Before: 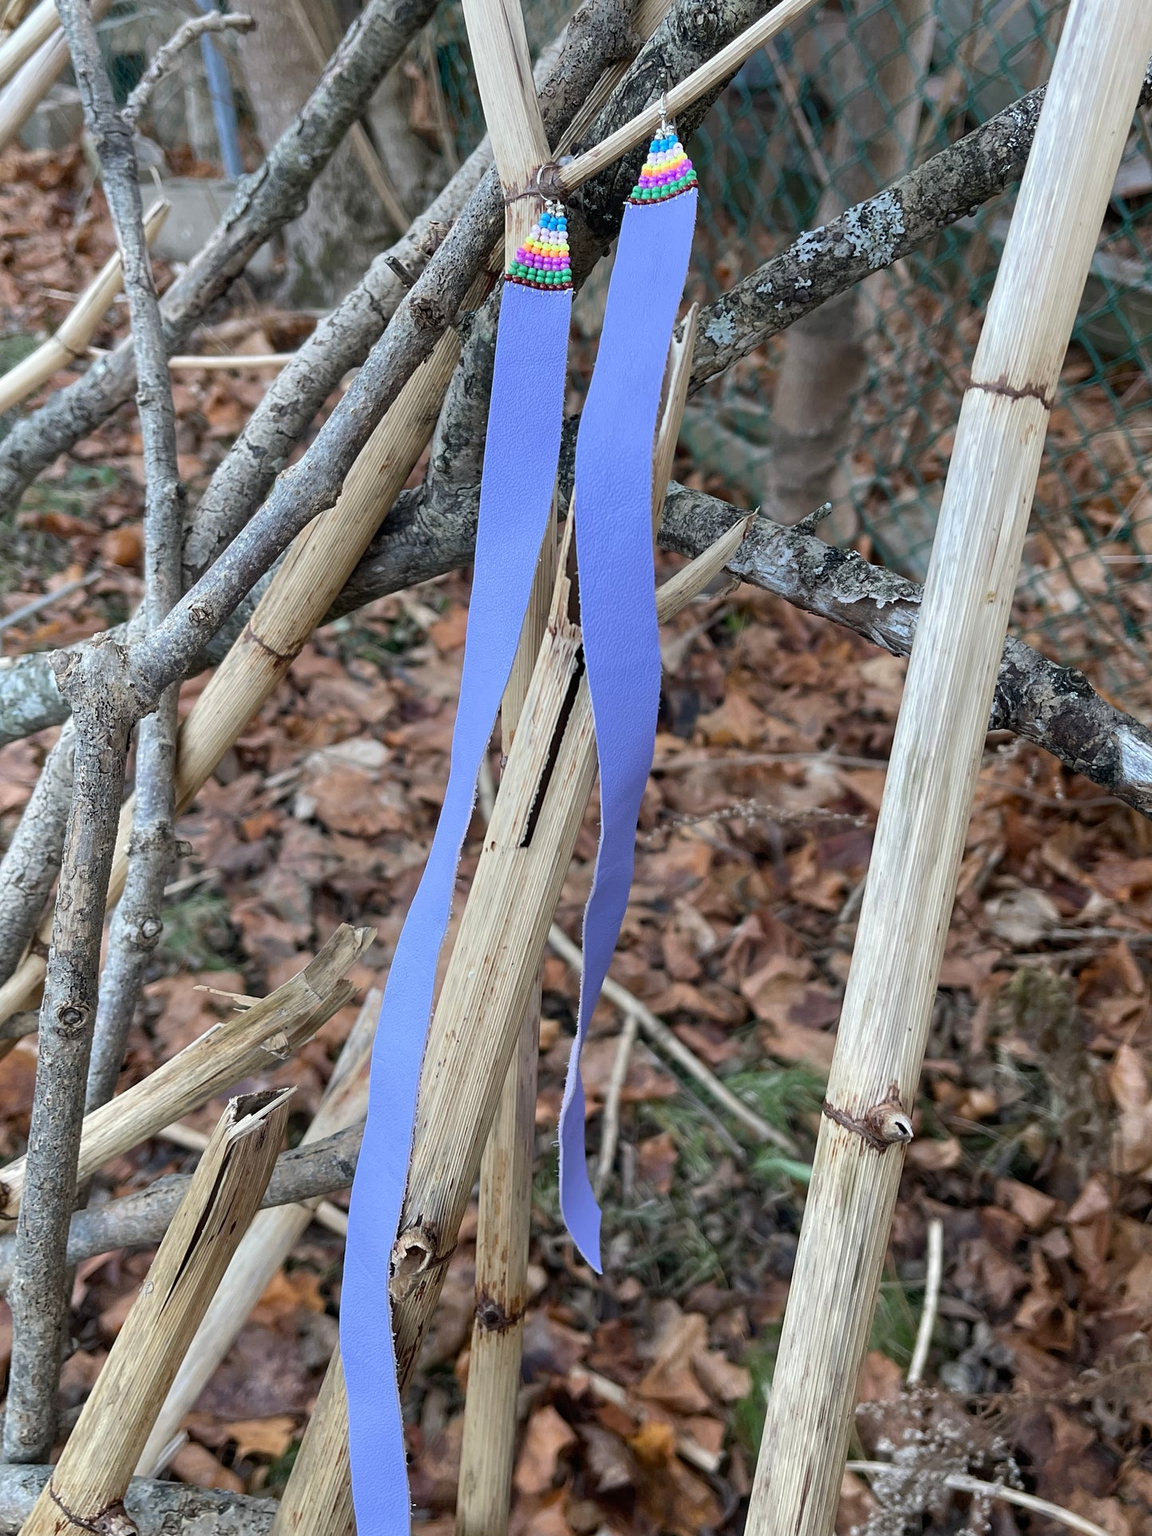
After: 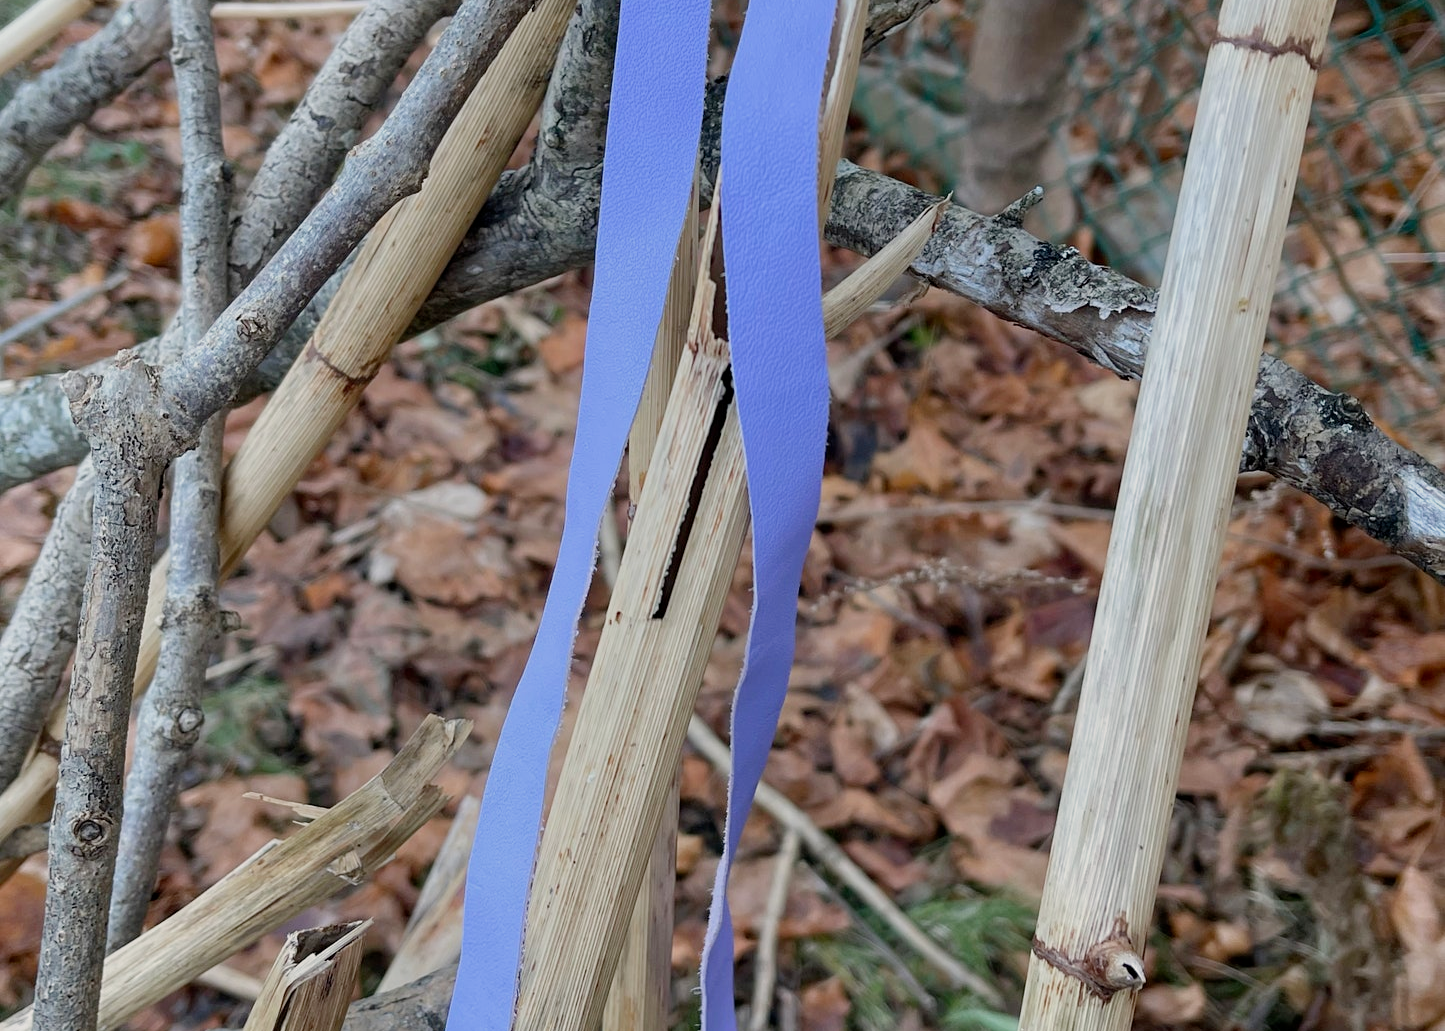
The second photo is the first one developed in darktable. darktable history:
filmic rgb: black relative exposure -16 EV, threshold -0.33 EV, transition 3.19 EV, structure ↔ texture 100%, target black luminance 0%, hardness 7.57, latitude 72.96%, contrast 0.908, highlights saturation mix 10%, shadows ↔ highlights balance -0.38%, add noise in highlights 0, preserve chrominance no, color science v4 (2020), iterations of high-quality reconstruction 10, enable highlight reconstruction true
crop and rotate: top 23.043%, bottom 23.437%
